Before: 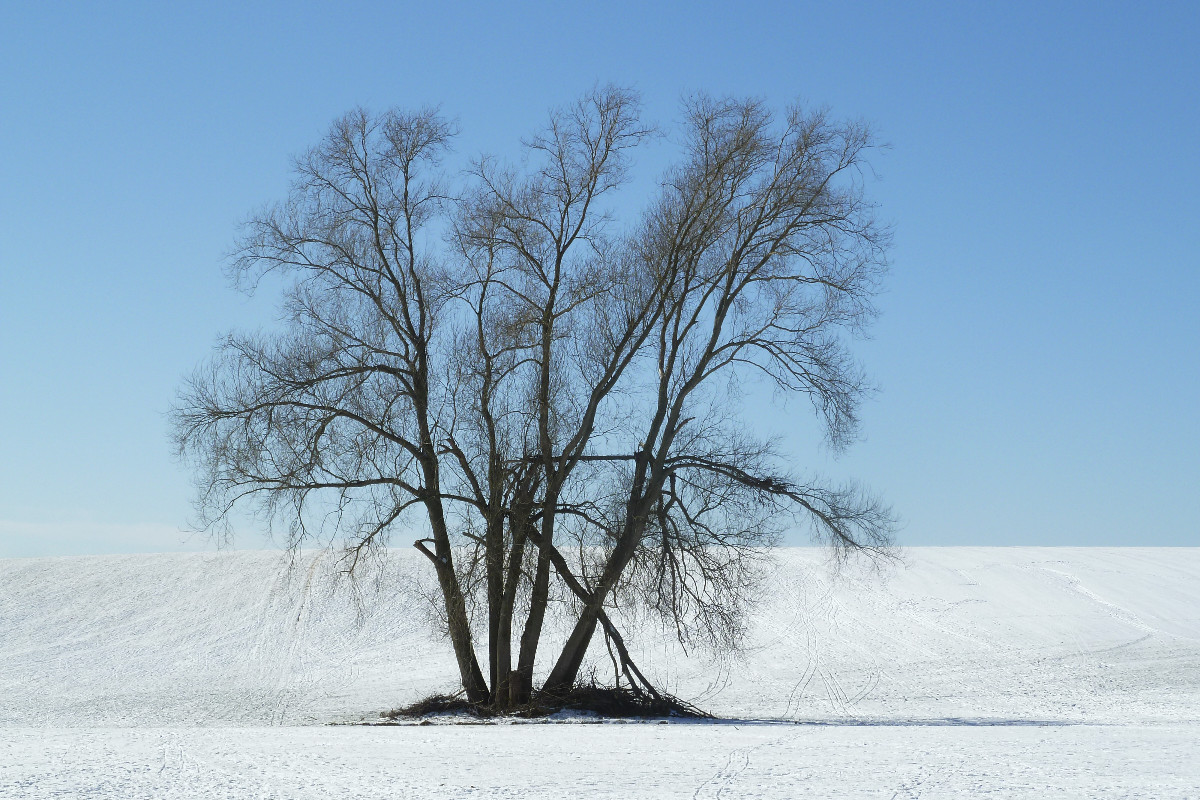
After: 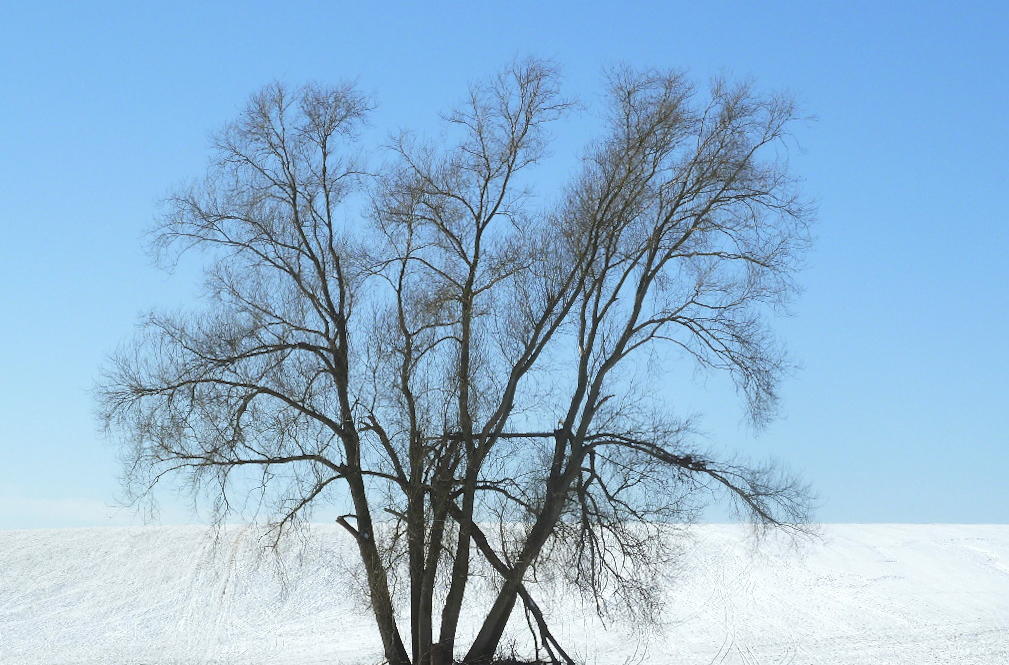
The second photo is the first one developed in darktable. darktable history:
contrast brightness saturation: contrast -0.1, brightness 0.05, saturation 0.08
rotate and perspective: lens shift (vertical) 0.048, lens shift (horizontal) -0.024, automatic cropping off
crop and rotate: left 7.196%, top 4.574%, right 10.605%, bottom 13.178%
tone equalizer: -8 EV -0.417 EV, -7 EV -0.389 EV, -6 EV -0.333 EV, -5 EV -0.222 EV, -3 EV 0.222 EV, -2 EV 0.333 EV, -1 EV 0.389 EV, +0 EV 0.417 EV, edges refinement/feathering 500, mask exposure compensation -1.57 EV, preserve details no
